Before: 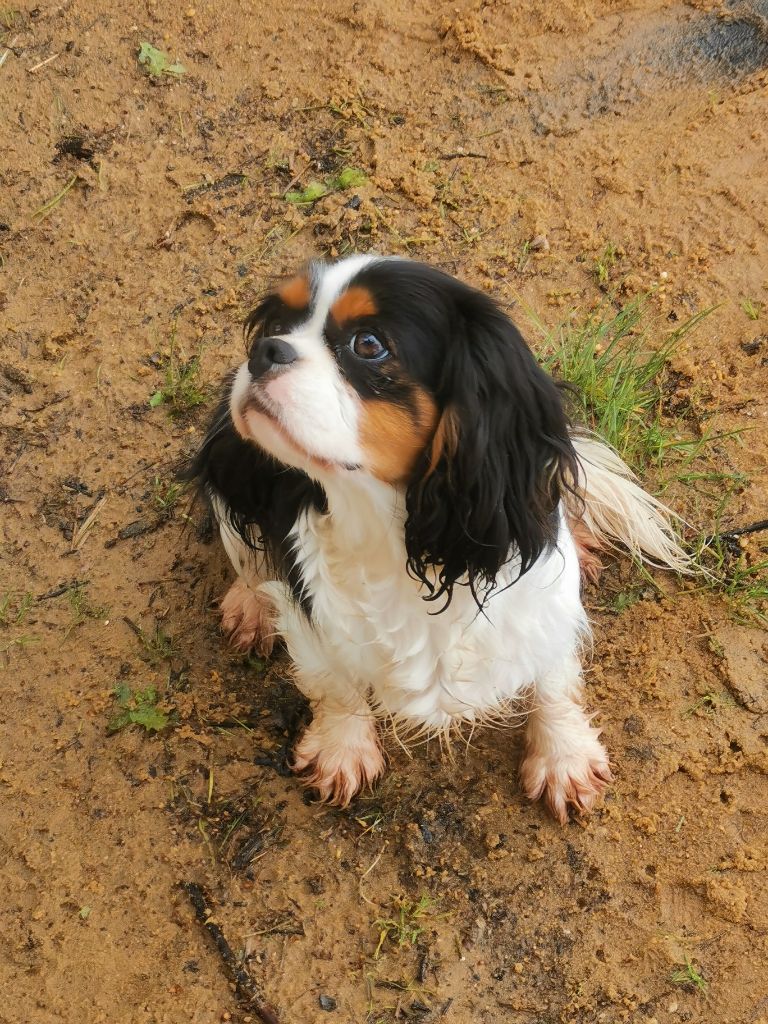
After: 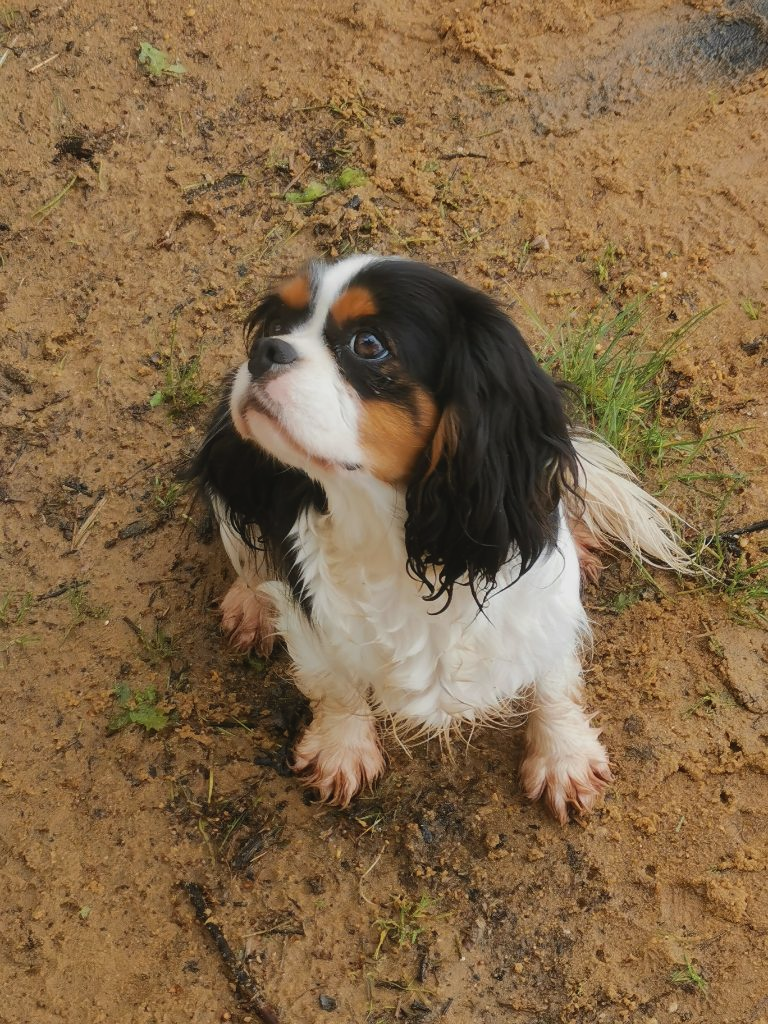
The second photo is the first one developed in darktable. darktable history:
contrast brightness saturation: contrast -0.08, brightness -0.04, saturation -0.11
shadows and highlights: shadows -40.15, highlights 62.88, soften with gaussian
exposure: exposure -0.151 EV, compensate highlight preservation false
